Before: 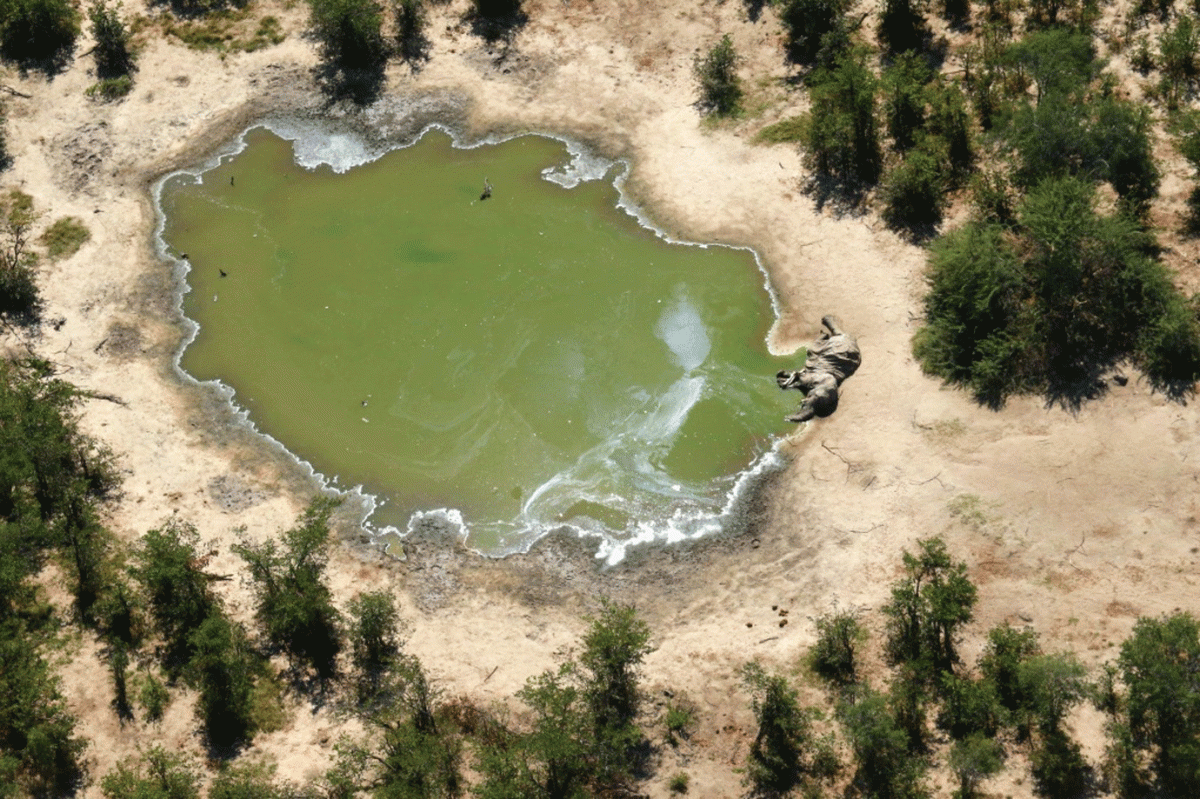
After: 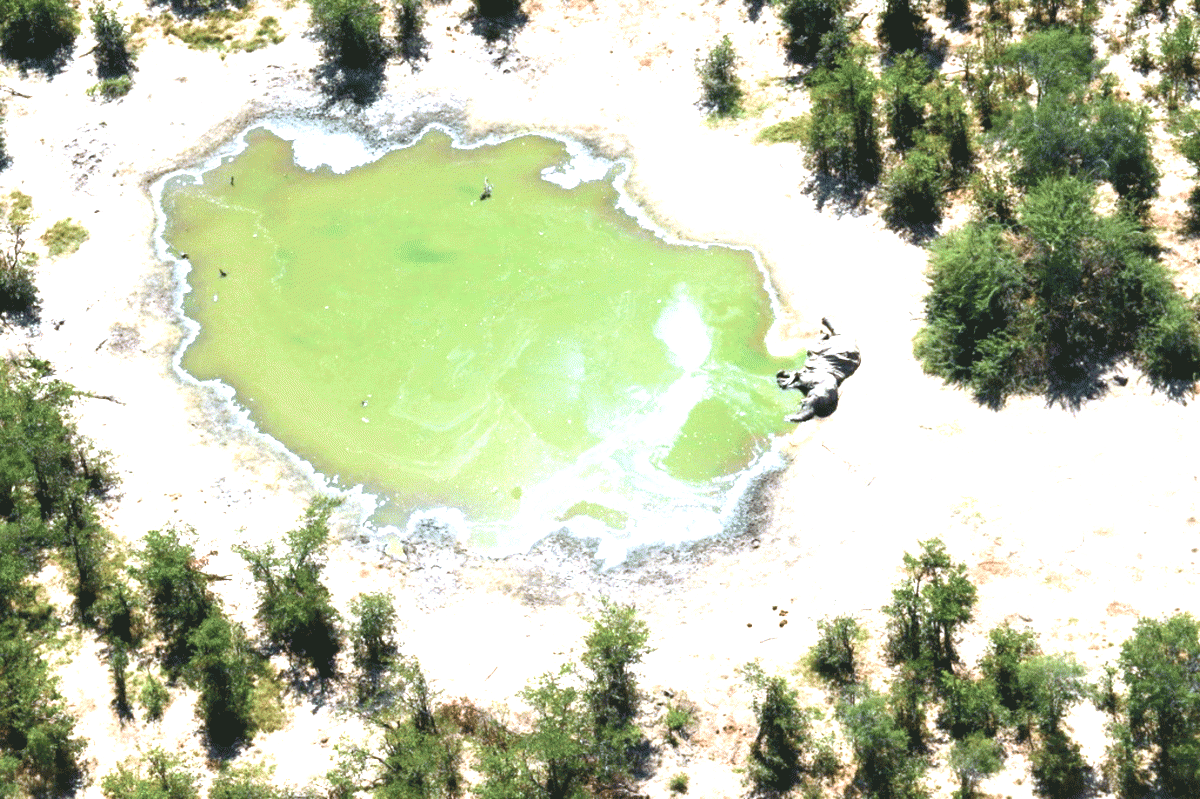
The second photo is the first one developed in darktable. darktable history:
exposure: black level correction 0.001, exposure 1.719 EV, compensate exposure bias true, compensate highlight preservation false
white balance: red 0.948, green 1.02, blue 1.176
